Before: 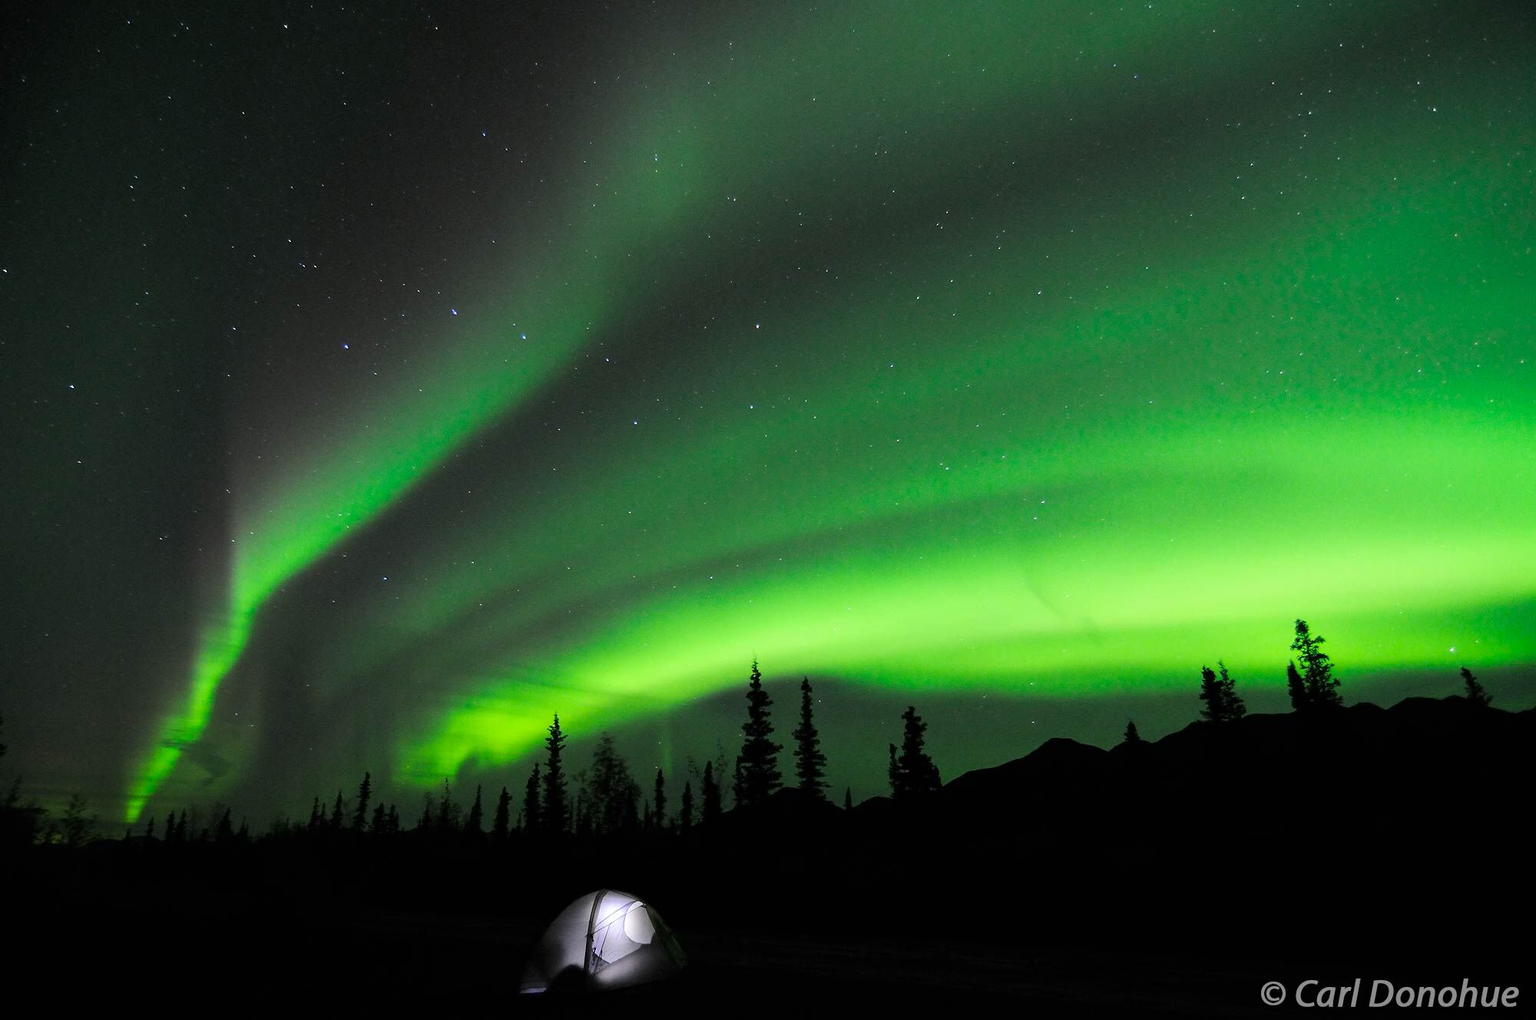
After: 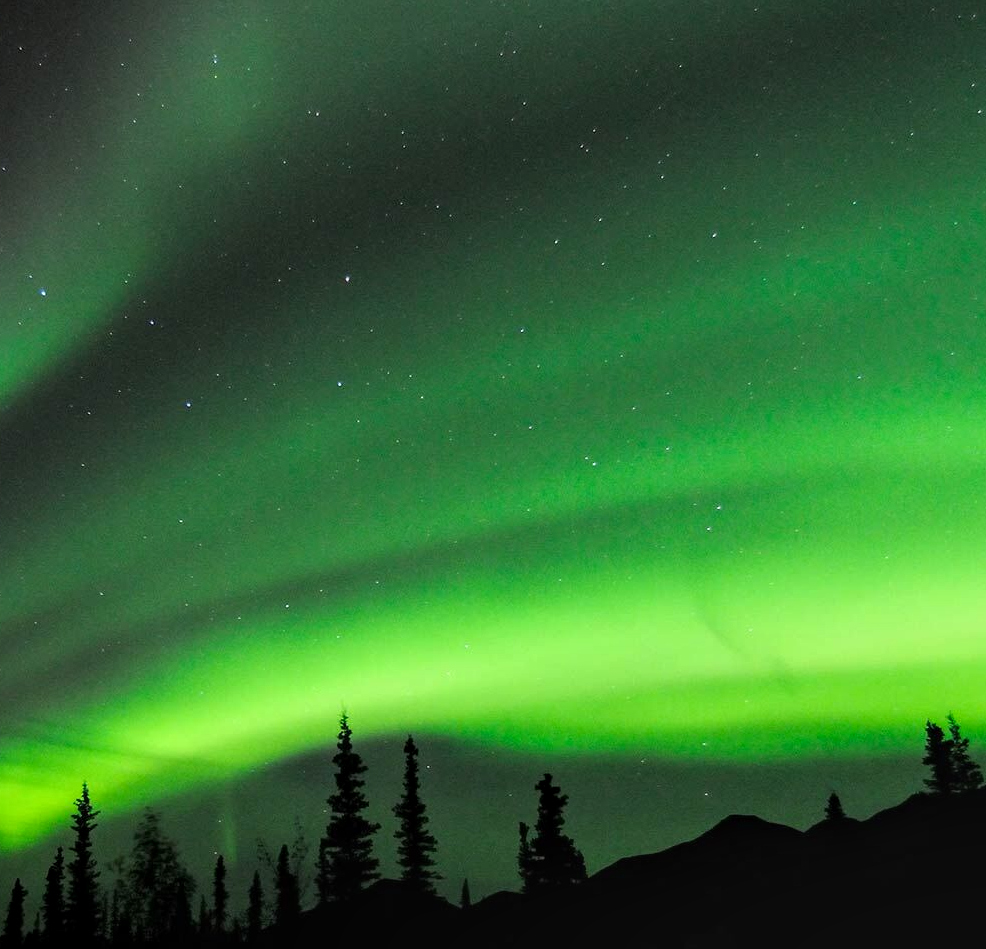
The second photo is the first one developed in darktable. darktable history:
local contrast: on, module defaults
crop: left 31.986%, top 10.997%, right 18.673%, bottom 17.467%
